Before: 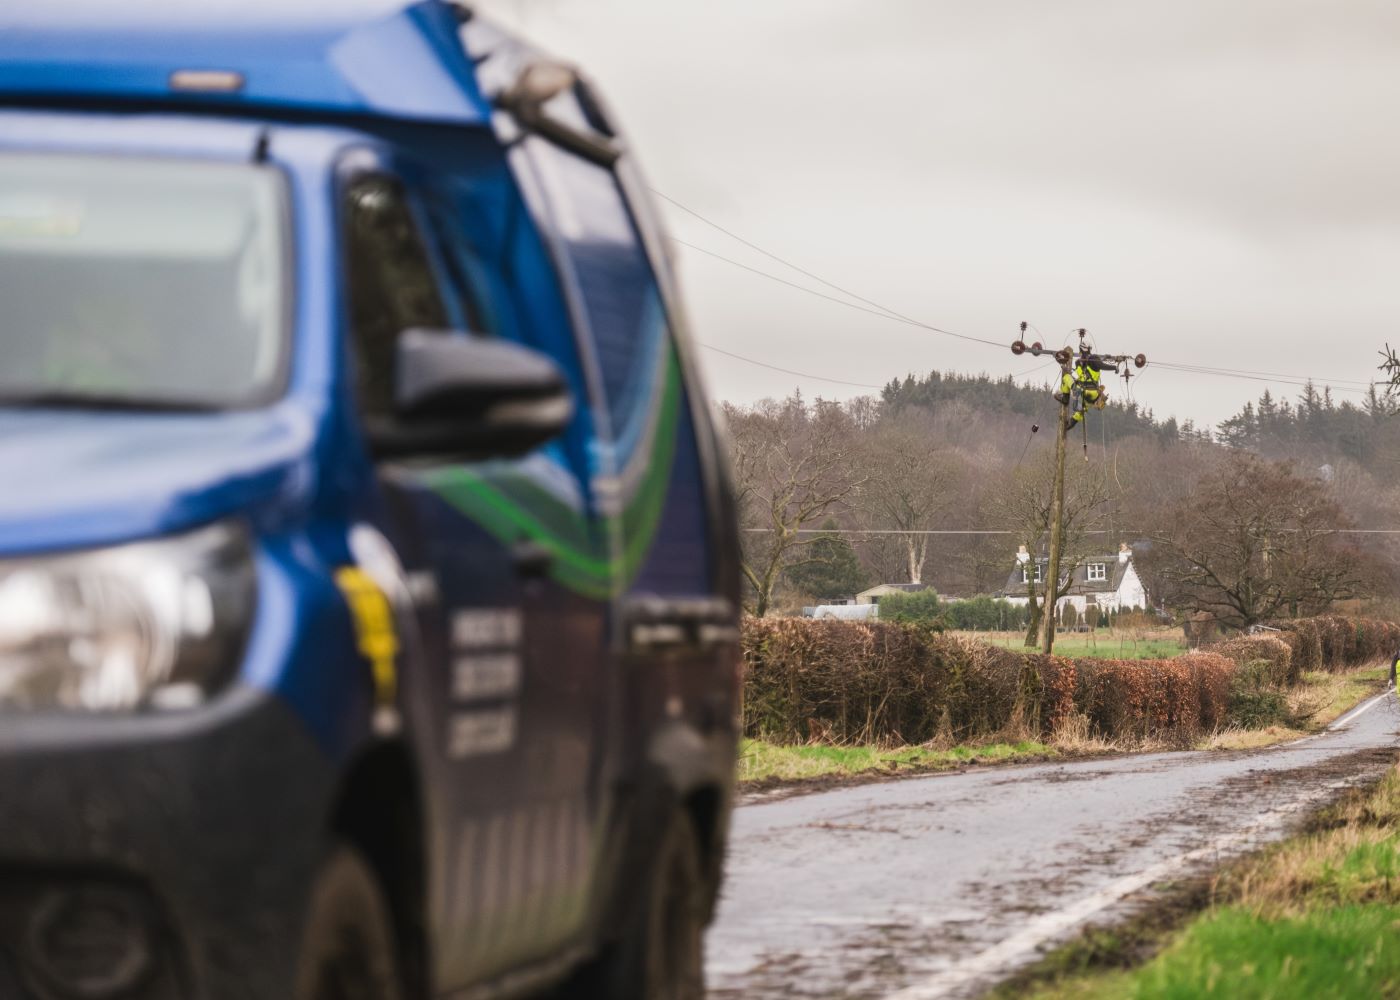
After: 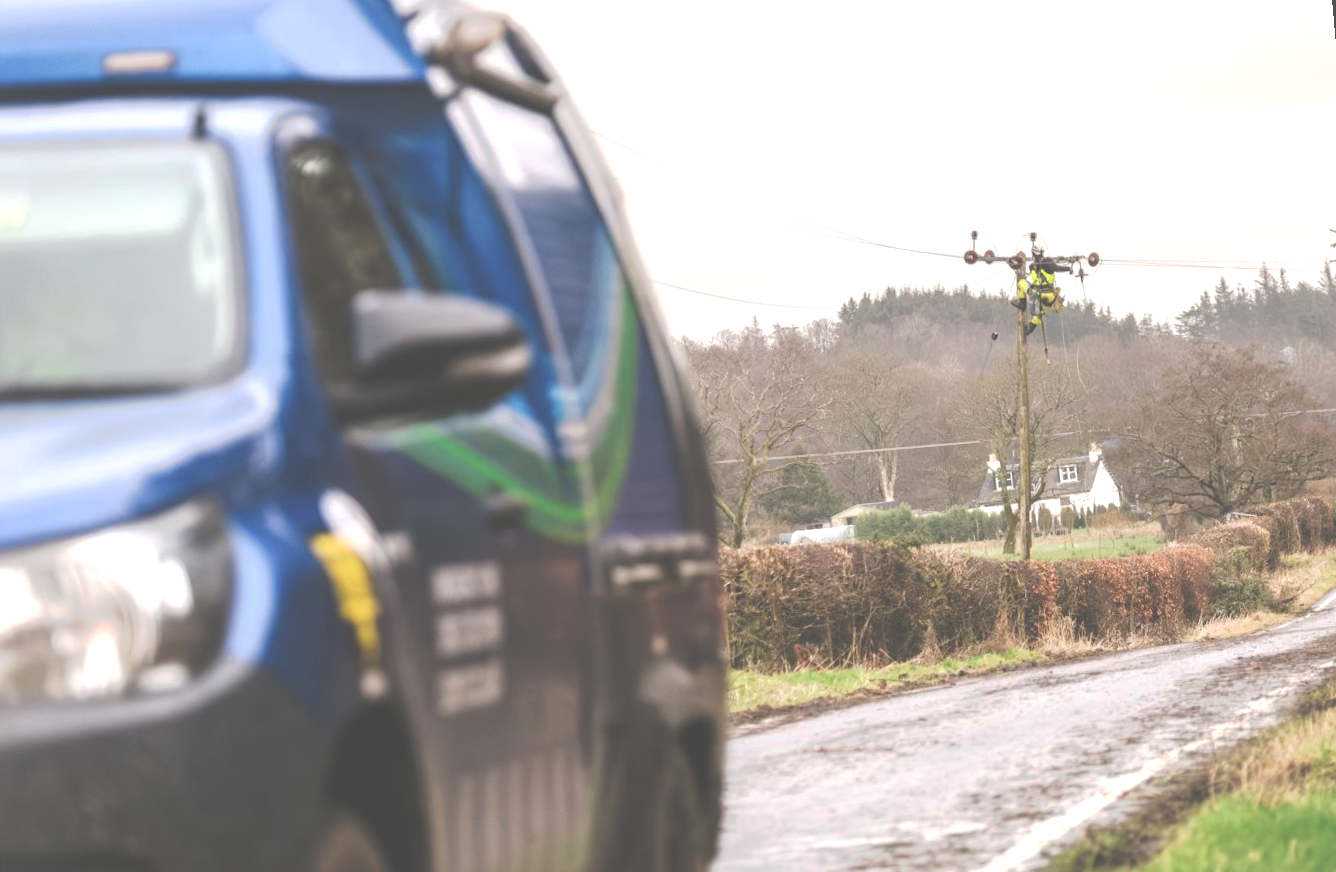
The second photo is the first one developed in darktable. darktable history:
vignetting: fall-off start 100%, brightness 0.05, saturation 0
rotate and perspective: rotation -5°, crop left 0.05, crop right 0.952, crop top 0.11, crop bottom 0.89
contrast brightness saturation: saturation -0.05
exposure: black level correction 0, exposure 0.7 EV, compensate exposure bias true, compensate highlight preservation false
tone curve: curves: ch0 [(0, 0) (0.003, 0.298) (0.011, 0.298) (0.025, 0.298) (0.044, 0.3) (0.069, 0.302) (0.1, 0.312) (0.136, 0.329) (0.177, 0.354) (0.224, 0.376) (0.277, 0.408) (0.335, 0.453) (0.399, 0.503) (0.468, 0.562) (0.543, 0.623) (0.623, 0.686) (0.709, 0.754) (0.801, 0.825) (0.898, 0.873) (1, 1)], preserve colors none
